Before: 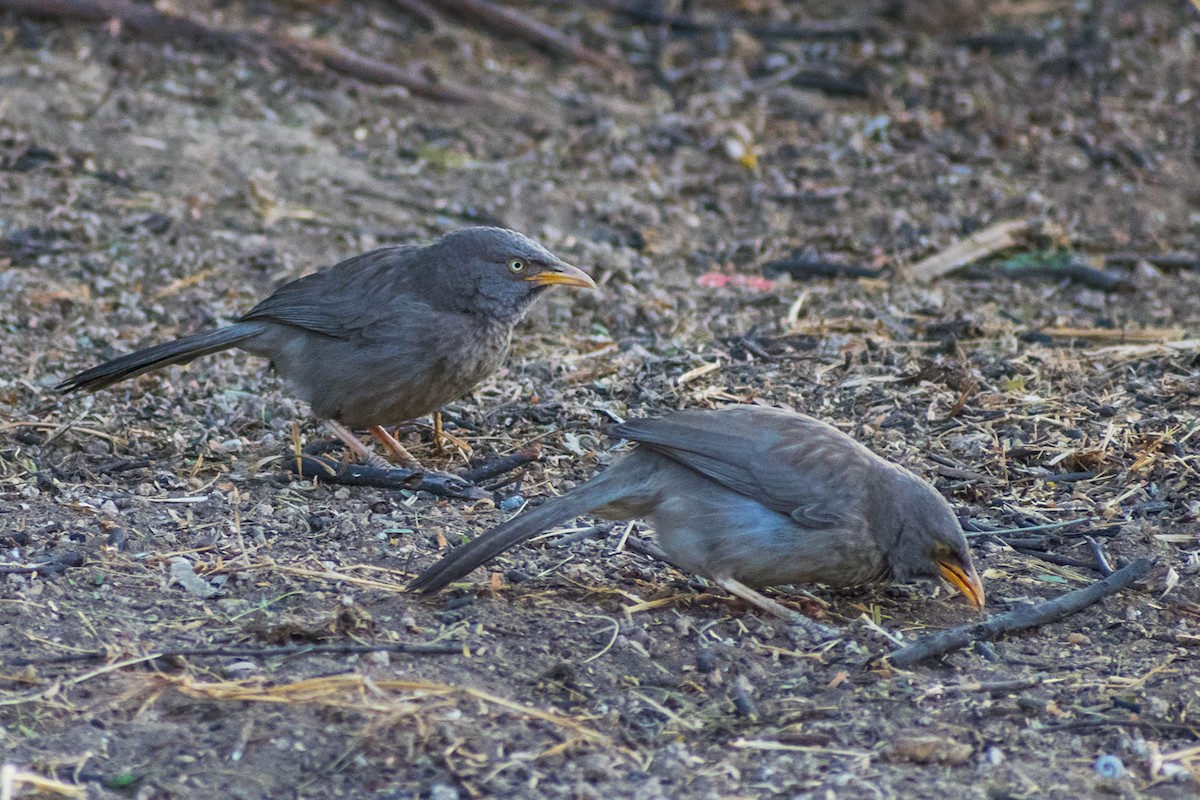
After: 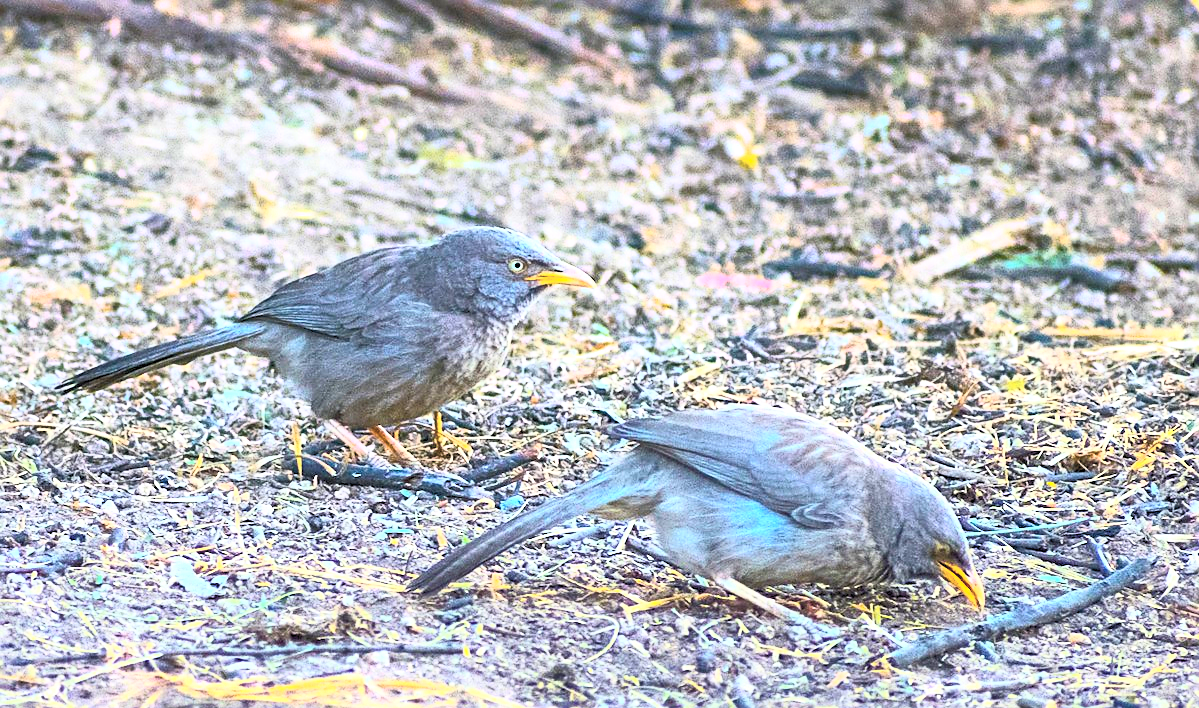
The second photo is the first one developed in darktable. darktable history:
sharpen: on, module defaults
crop and rotate: top 0%, bottom 11.49%
contrast brightness saturation: contrast 0.43, brightness 0.56, saturation -0.19
color balance rgb: linear chroma grading › global chroma 25%, perceptual saturation grading › global saturation 40%, perceptual brilliance grading › global brilliance 30%, global vibrance 40%
